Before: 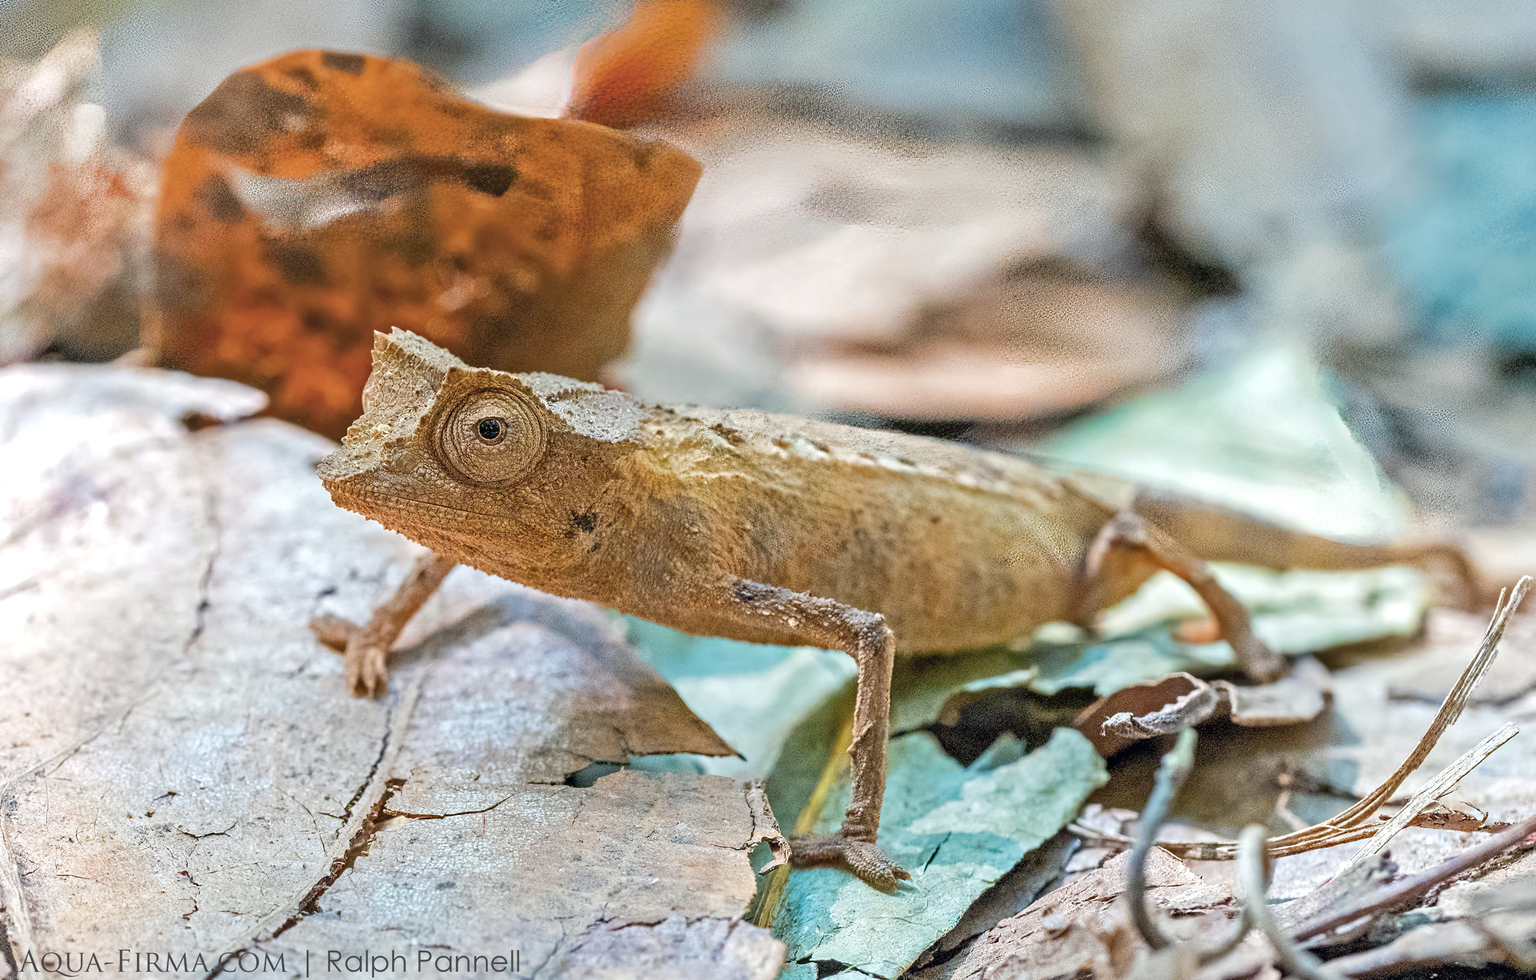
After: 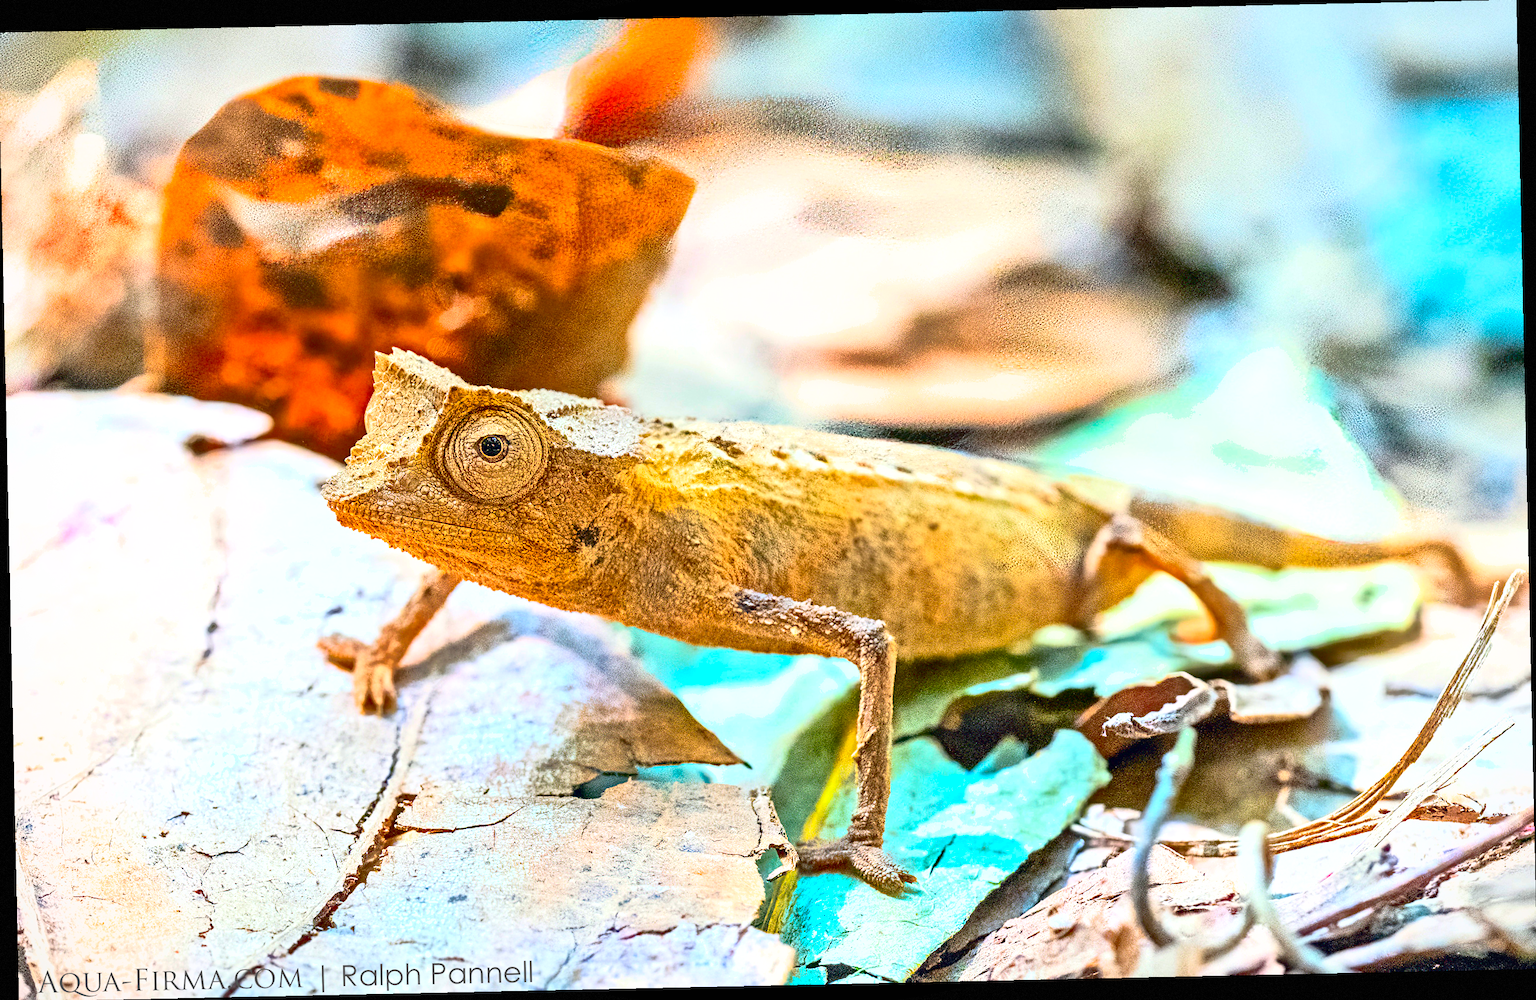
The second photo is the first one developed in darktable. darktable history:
contrast brightness saturation: contrast 0.4, brightness 0.05, saturation 0.25
rotate and perspective: rotation -1.24°, automatic cropping off
vignetting: fall-off start 85%, fall-off radius 80%, brightness -0.182, saturation -0.3, width/height ratio 1.219, dithering 8-bit output, unbound false
color correction: saturation 1.34
shadows and highlights: on, module defaults
exposure: black level correction 0, exposure 1.2 EV, compensate exposure bias true, compensate highlight preservation false
crop and rotate: left 0.126%
